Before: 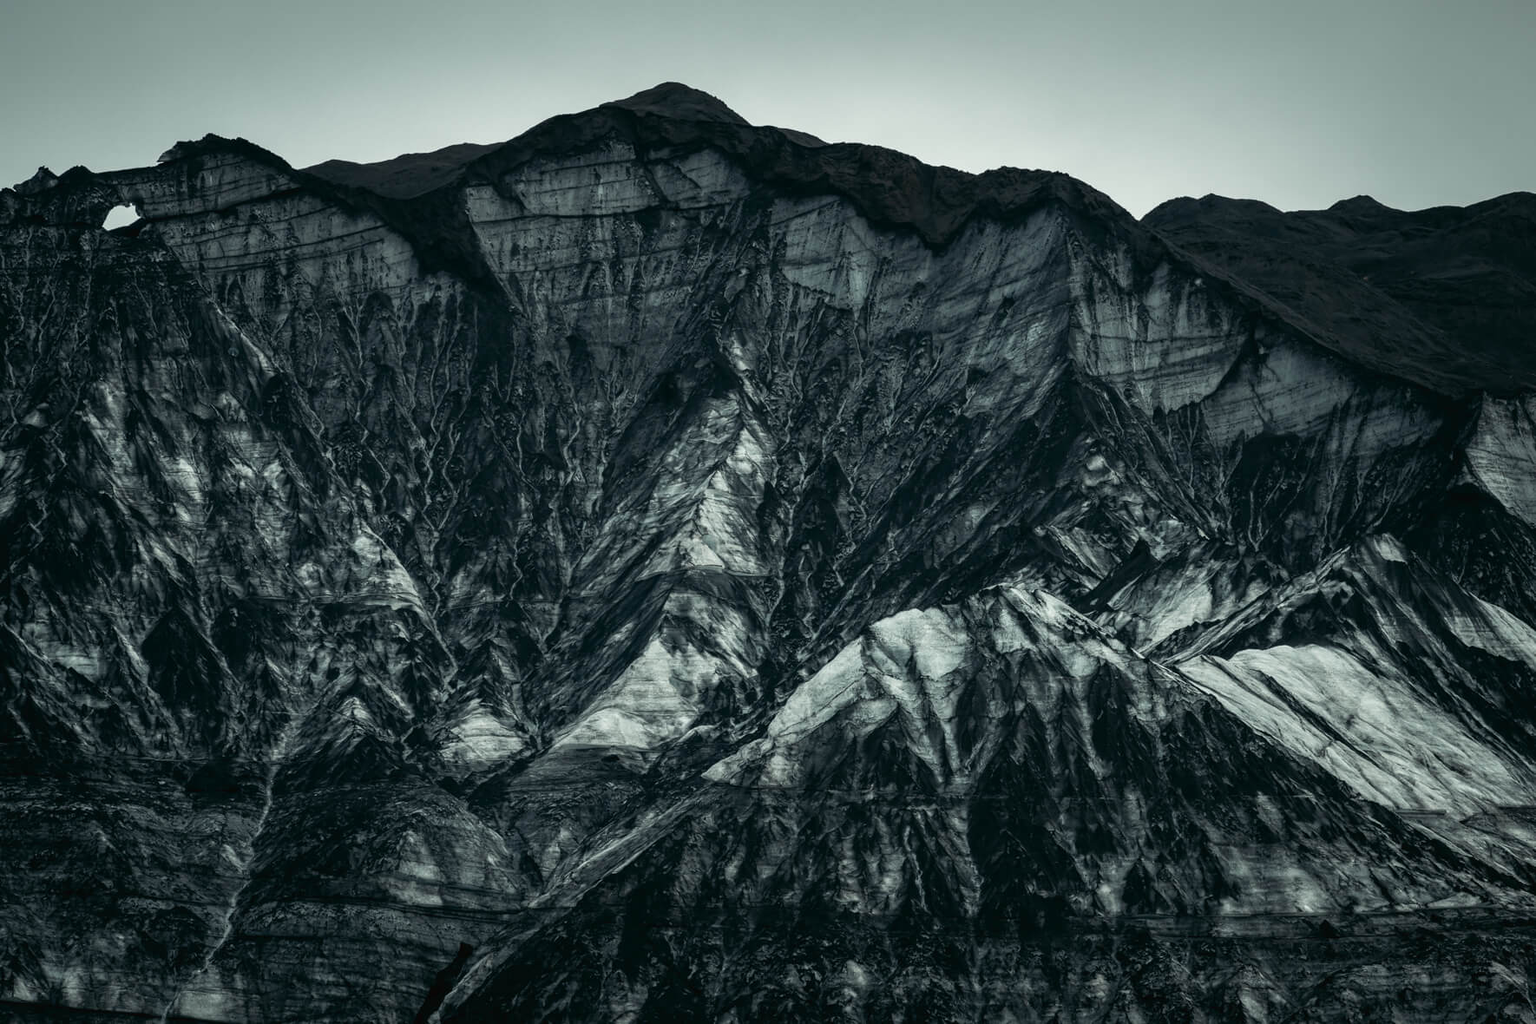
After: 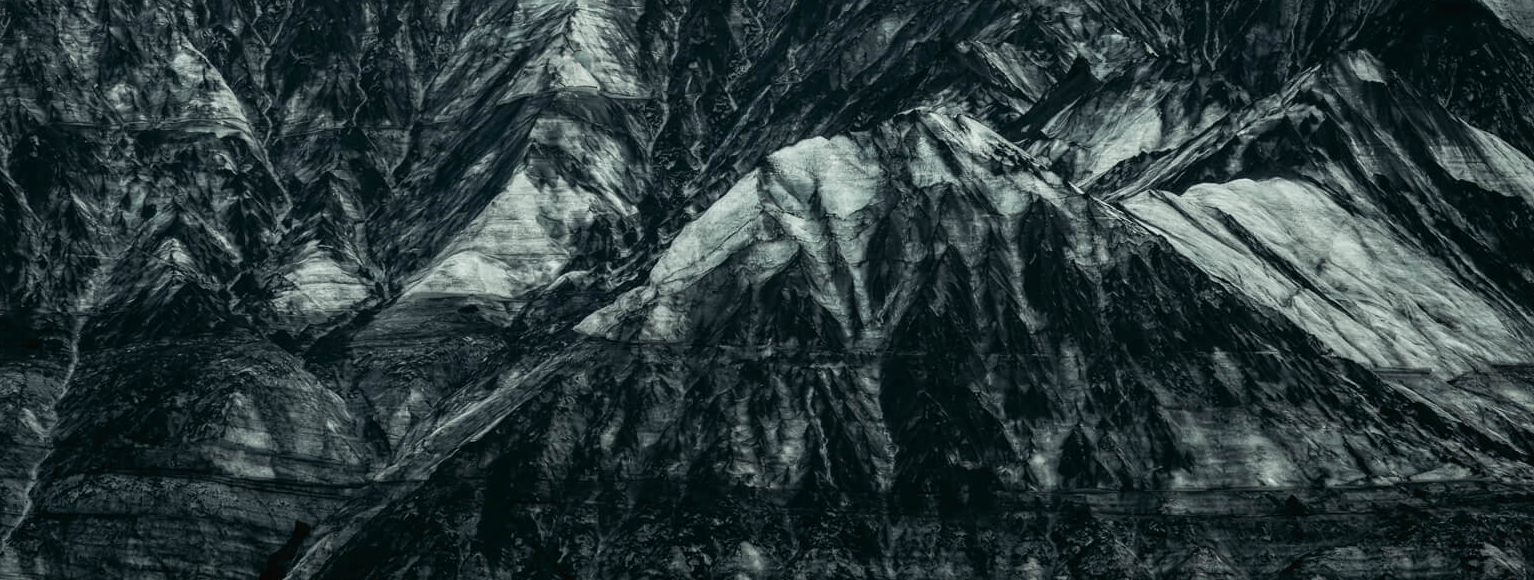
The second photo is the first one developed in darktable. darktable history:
crop and rotate: left 13.322%, top 47.925%, bottom 2.841%
